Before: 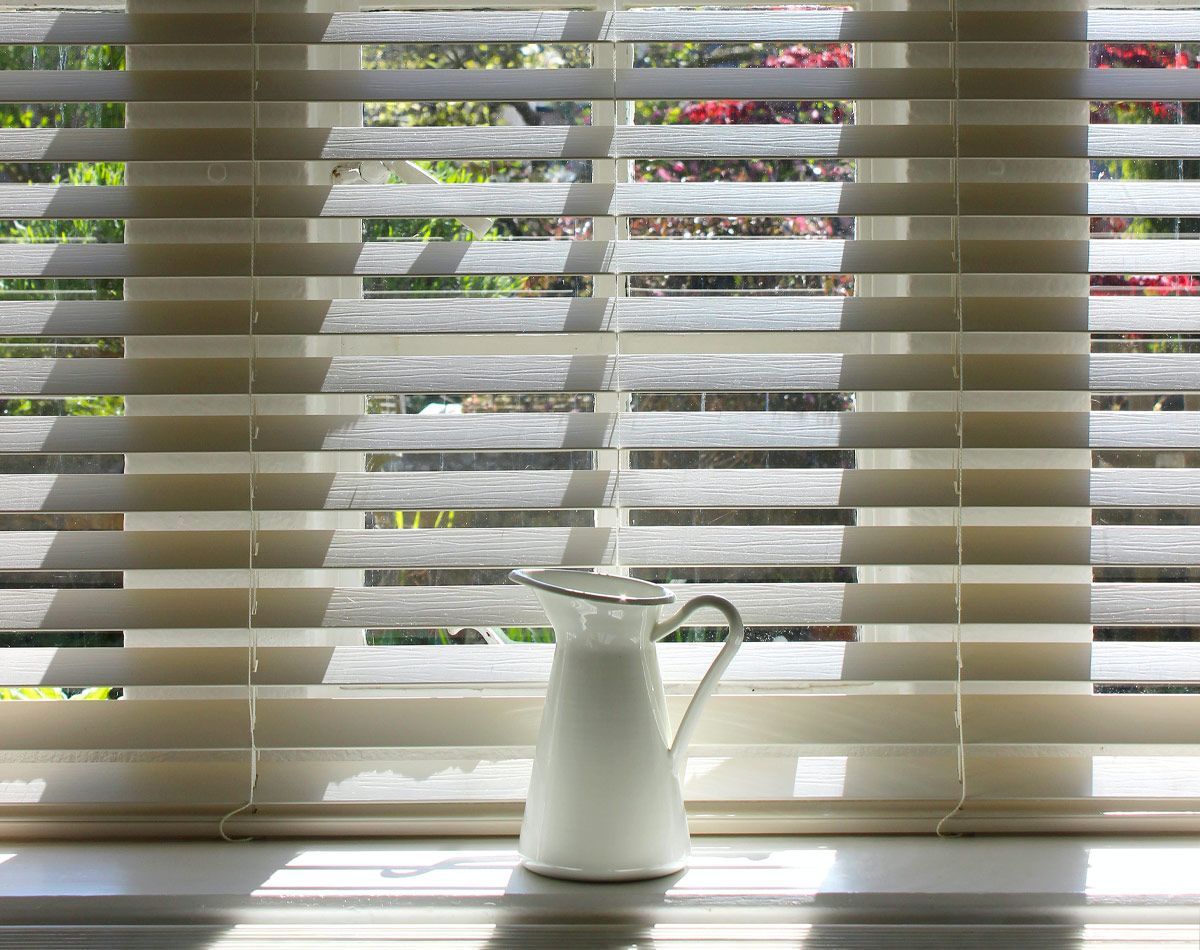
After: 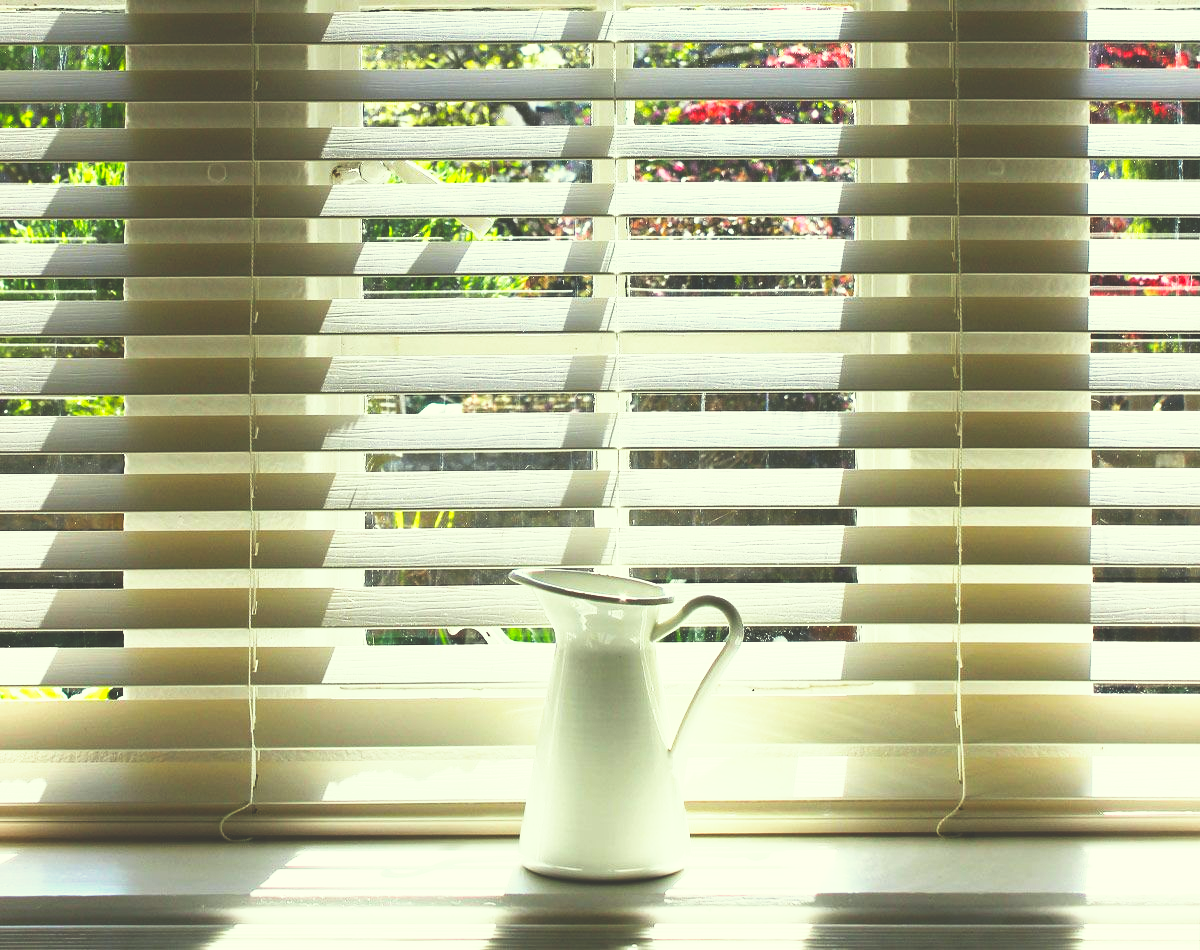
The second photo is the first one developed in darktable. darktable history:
exposure: exposure 0.29 EV, compensate highlight preservation false
base curve: curves: ch0 [(0, 0.036) (0.007, 0.037) (0.604, 0.887) (1, 1)], preserve colors none
color correction: highlights a* -5.94, highlights b* 11.19
